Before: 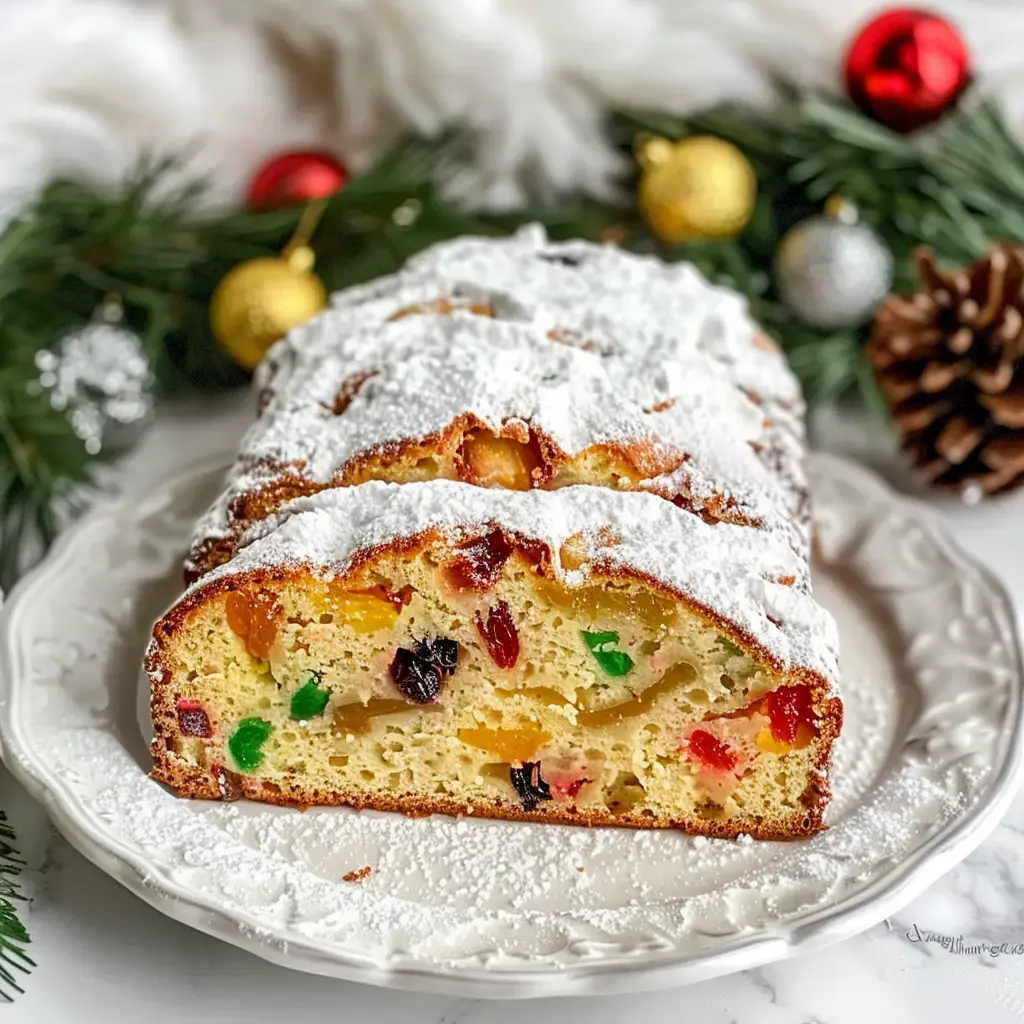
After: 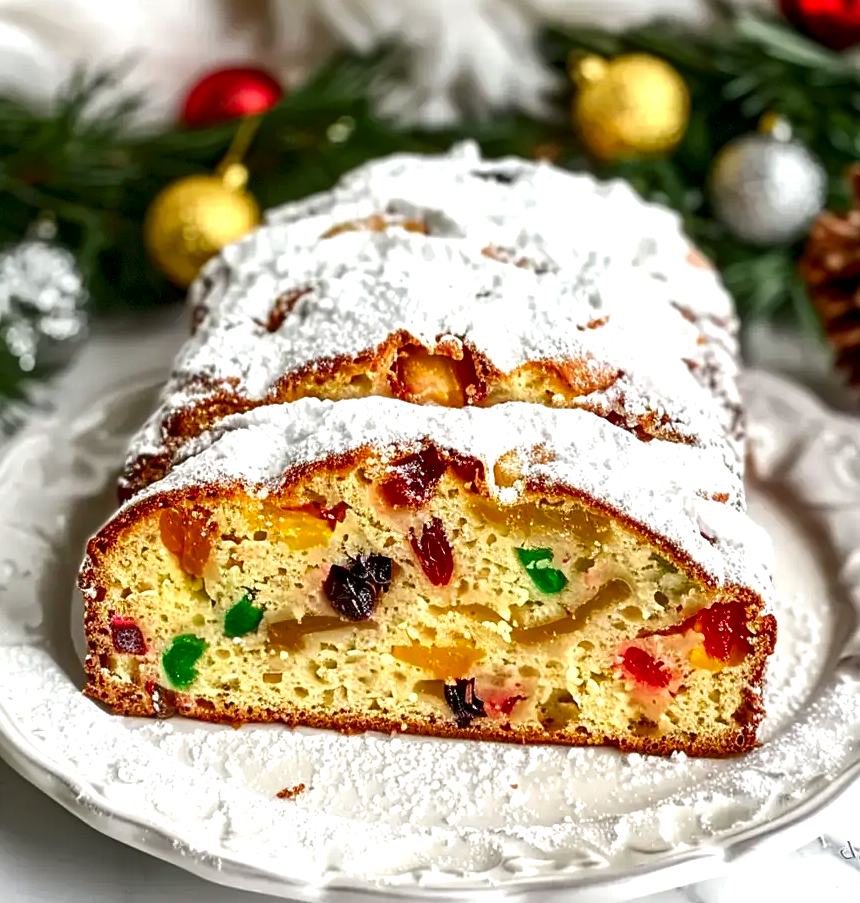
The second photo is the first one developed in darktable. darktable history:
crop: left 6.446%, top 8.188%, right 9.538%, bottom 3.548%
exposure: black level correction 0.001, exposure 0.5 EV, compensate exposure bias true, compensate highlight preservation false
contrast brightness saturation: brightness -0.2, saturation 0.08
